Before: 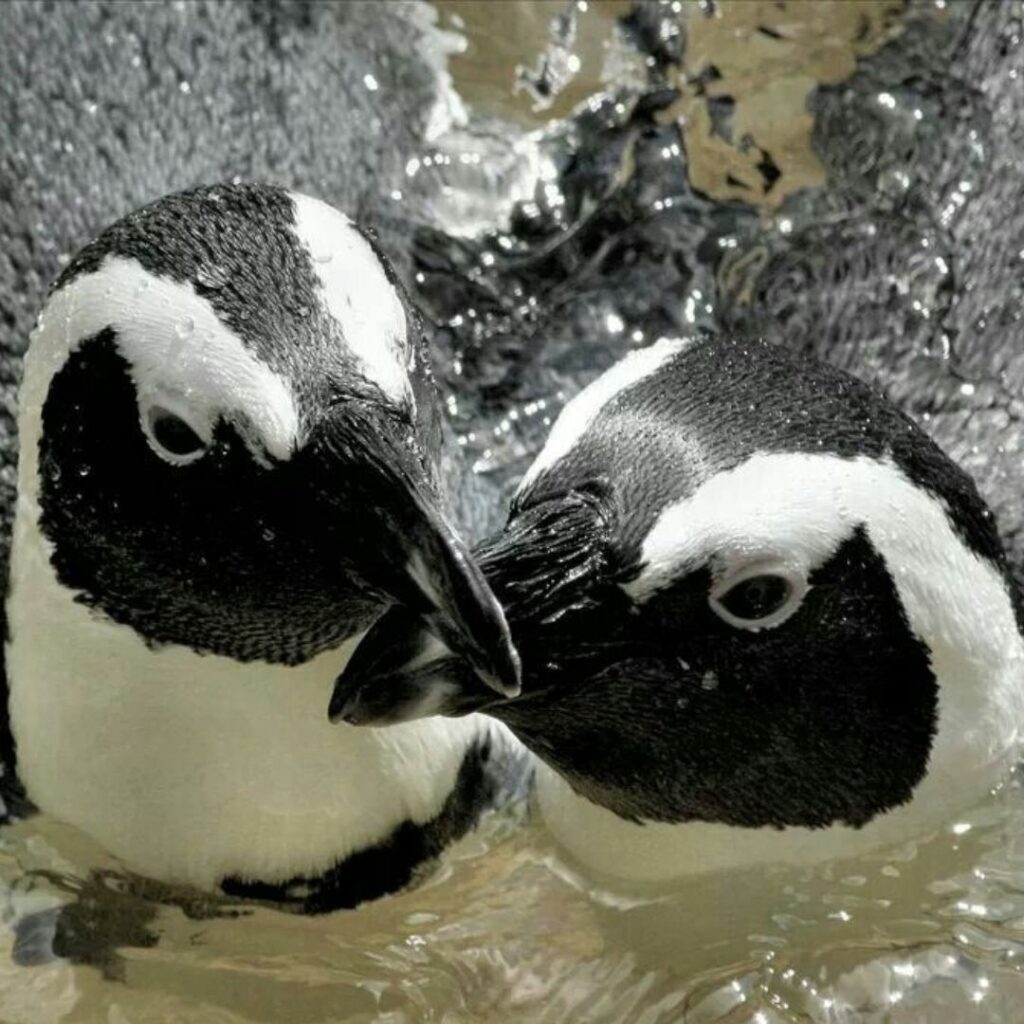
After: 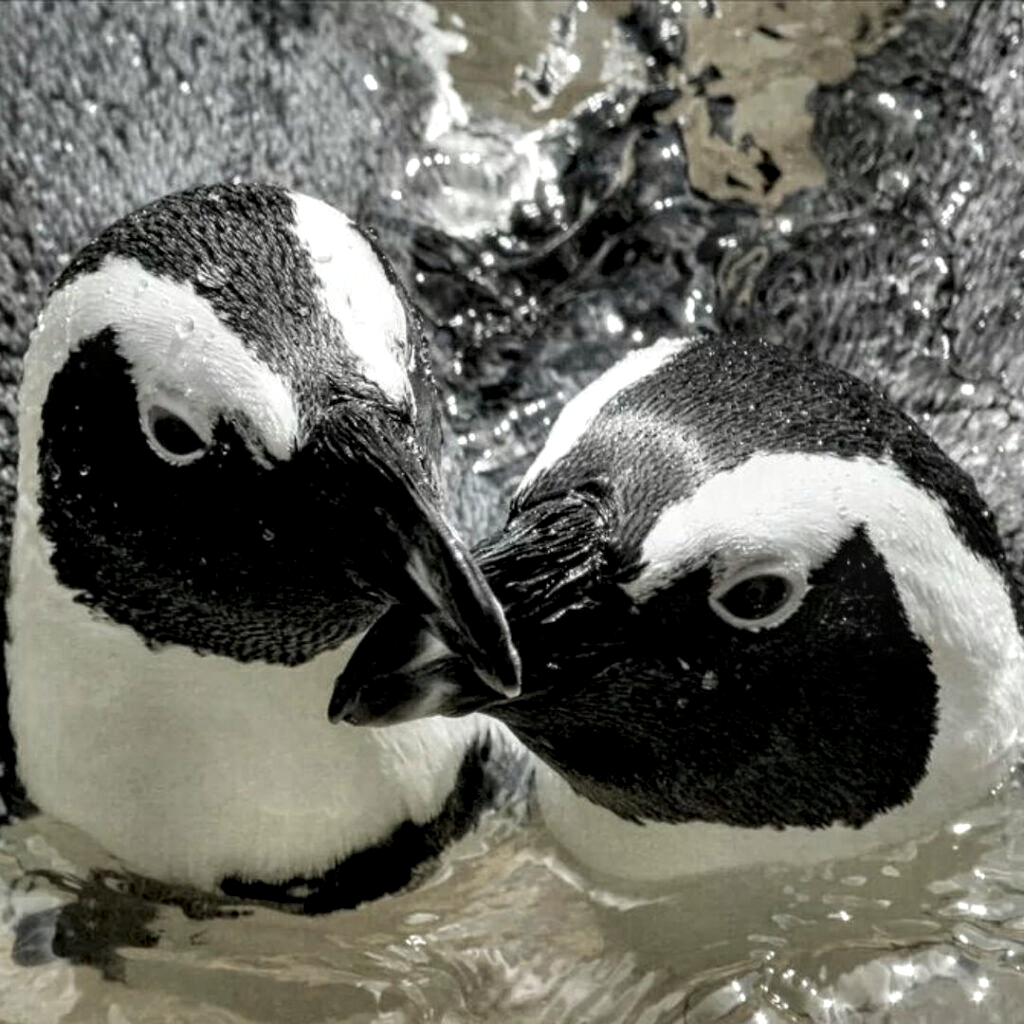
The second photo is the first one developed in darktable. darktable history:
local contrast: detail 142%
contrast brightness saturation: contrast 0.1, saturation -0.36
